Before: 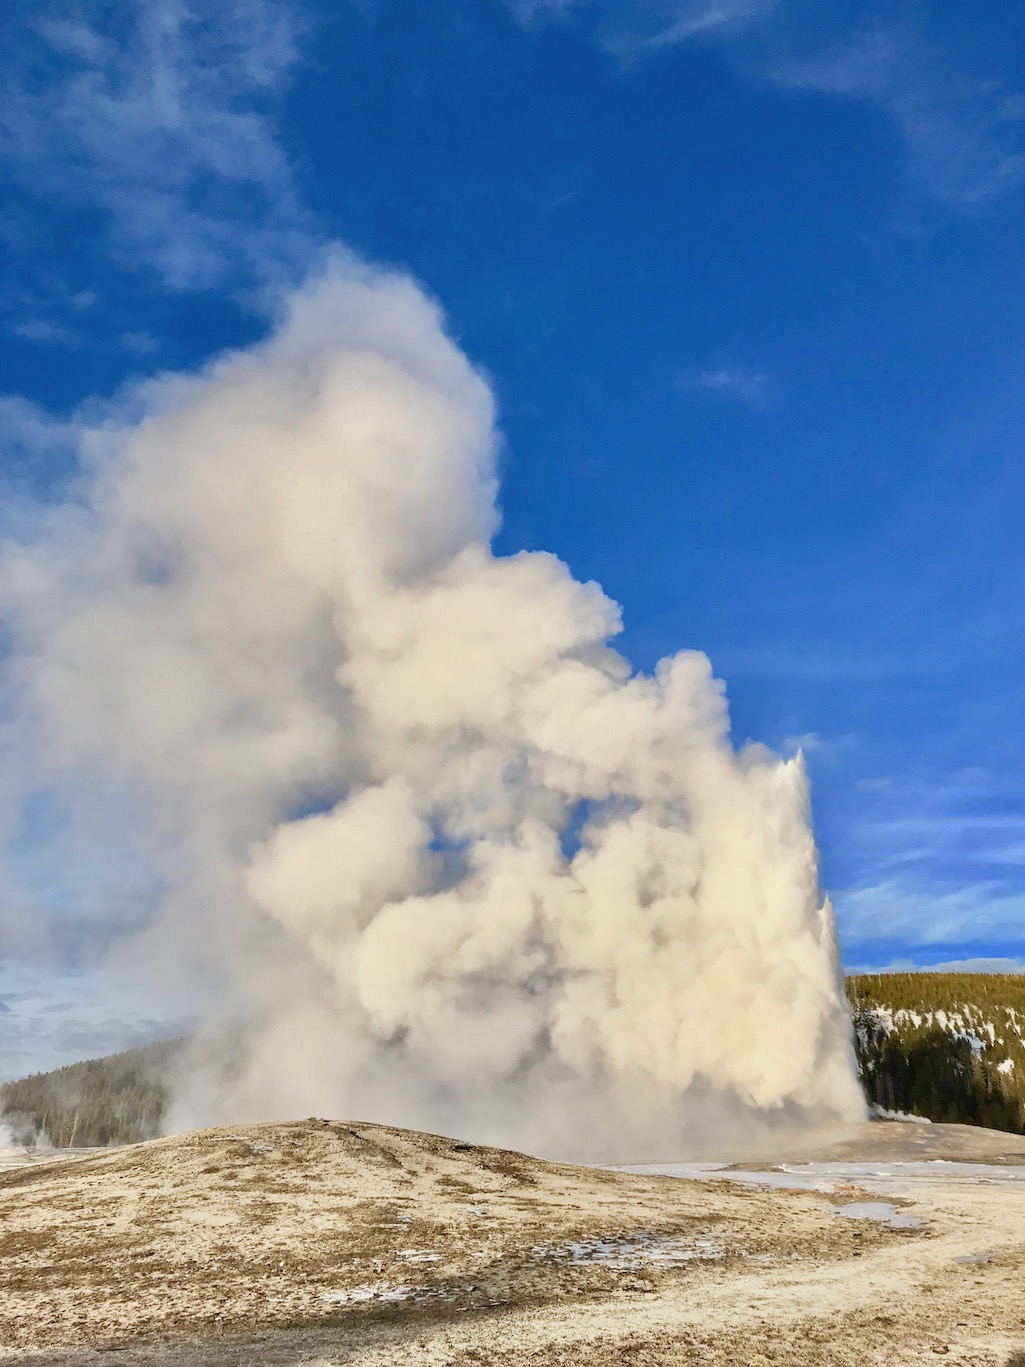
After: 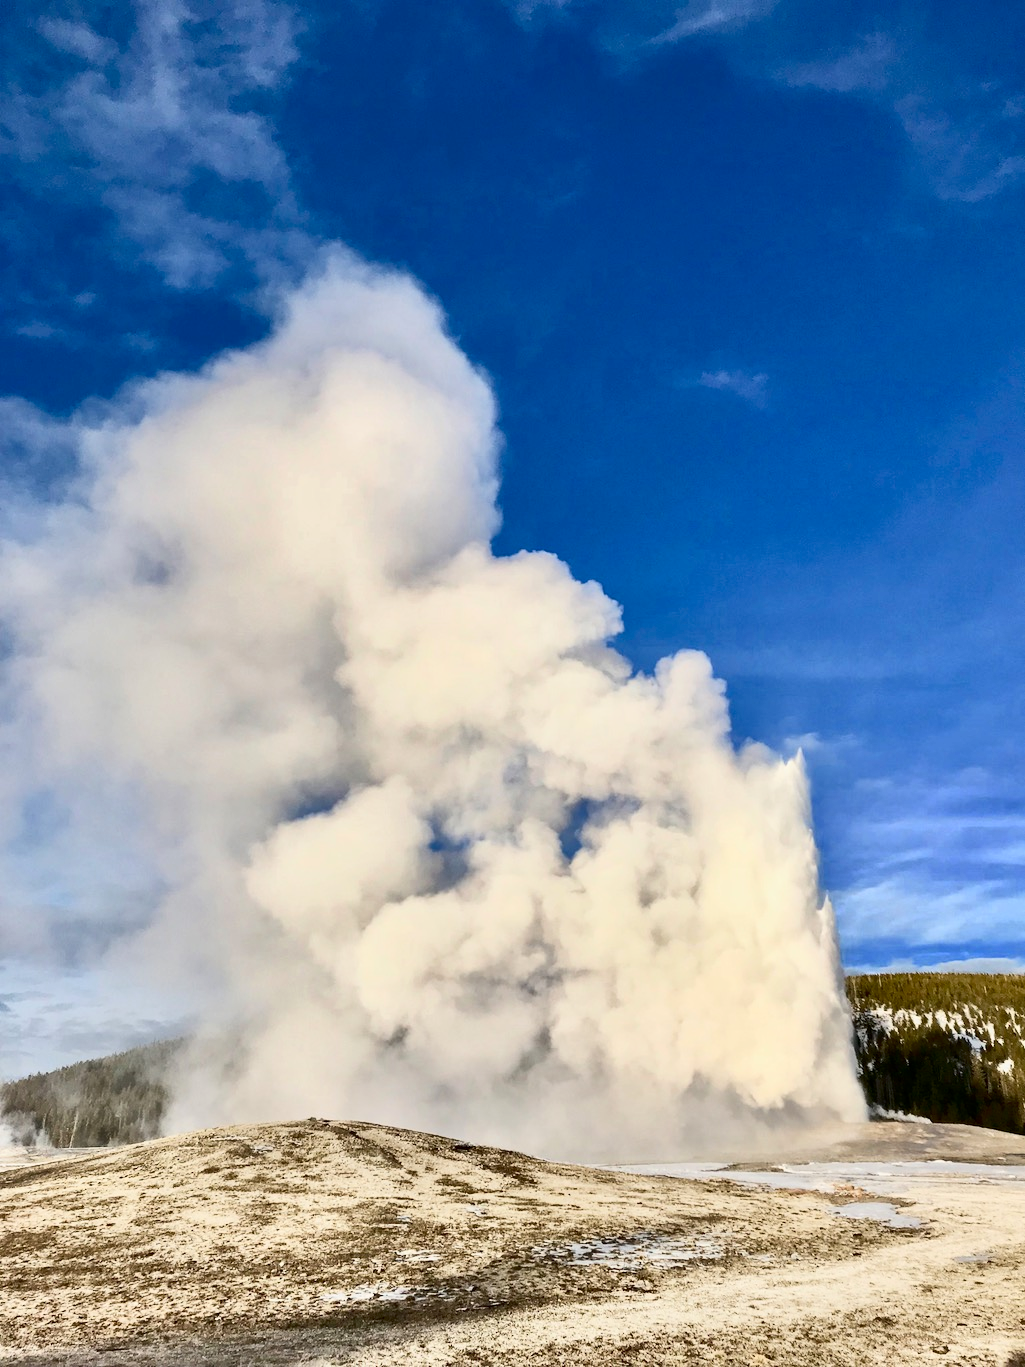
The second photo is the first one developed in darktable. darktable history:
contrast brightness saturation: contrast 0.281
shadows and highlights: radius 125.84, shadows 30.32, highlights -30.84, low approximation 0.01, soften with gaussian
